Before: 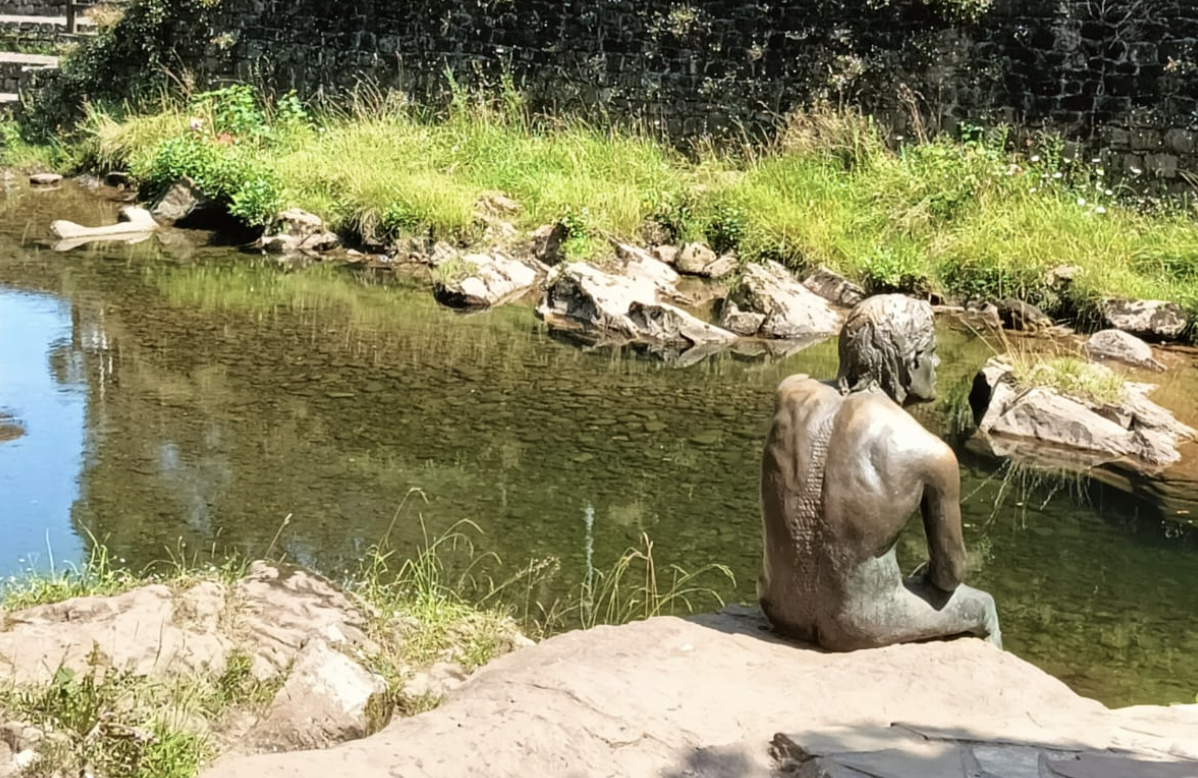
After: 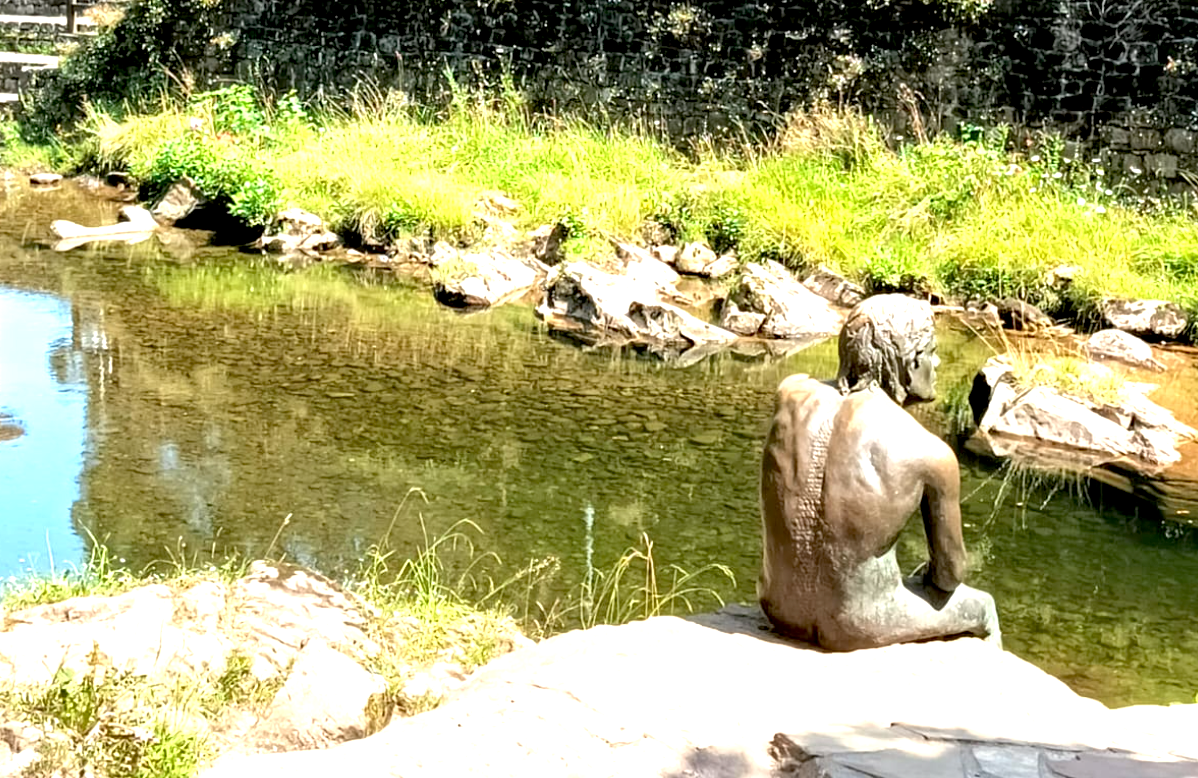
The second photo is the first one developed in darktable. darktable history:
exposure: black level correction 0.008, exposure 0.969 EV, compensate highlight preservation false
